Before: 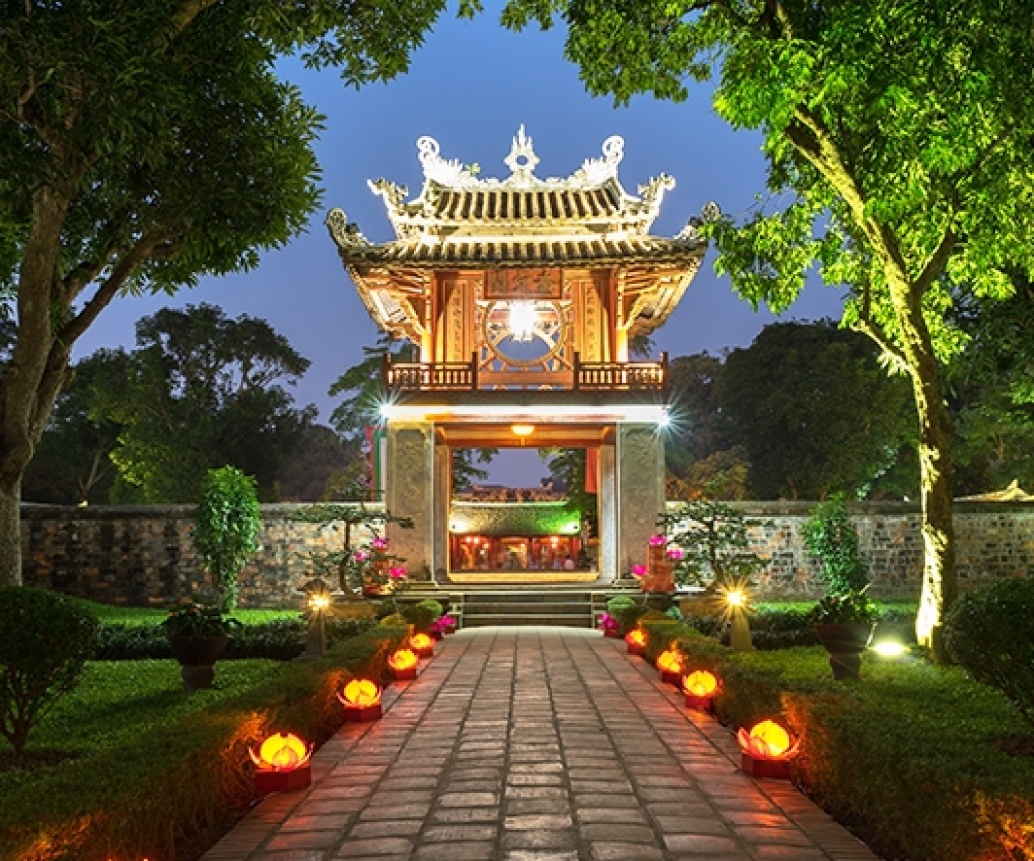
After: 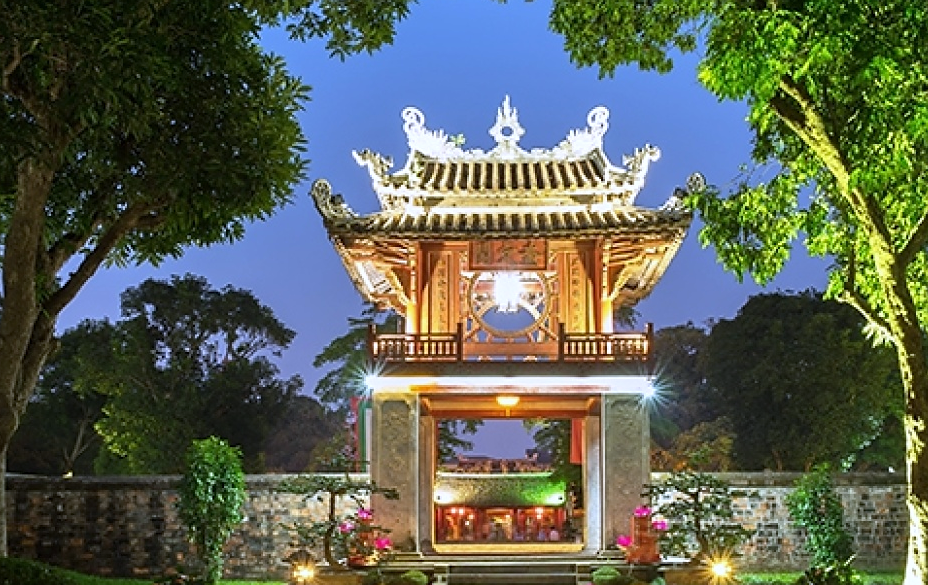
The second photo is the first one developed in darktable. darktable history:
crop: left 1.509%, top 3.452%, right 7.696%, bottom 28.452%
sharpen: radius 1.559, amount 0.373, threshold 1.271
white balance: red 0.967, blue 1.119, emerald 0.756
